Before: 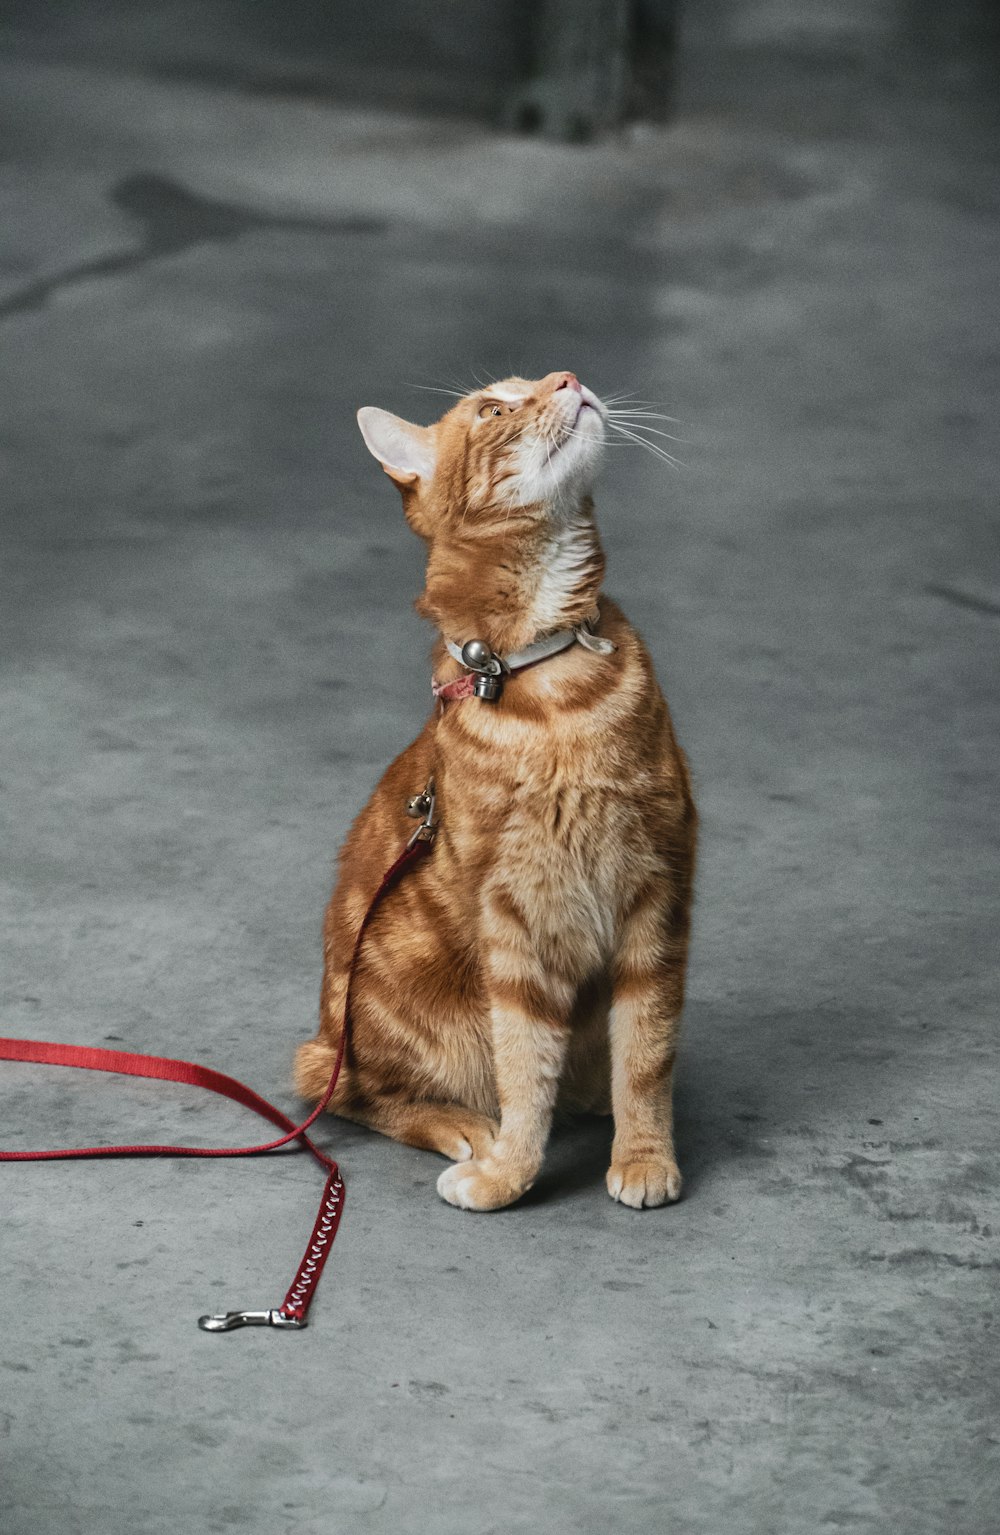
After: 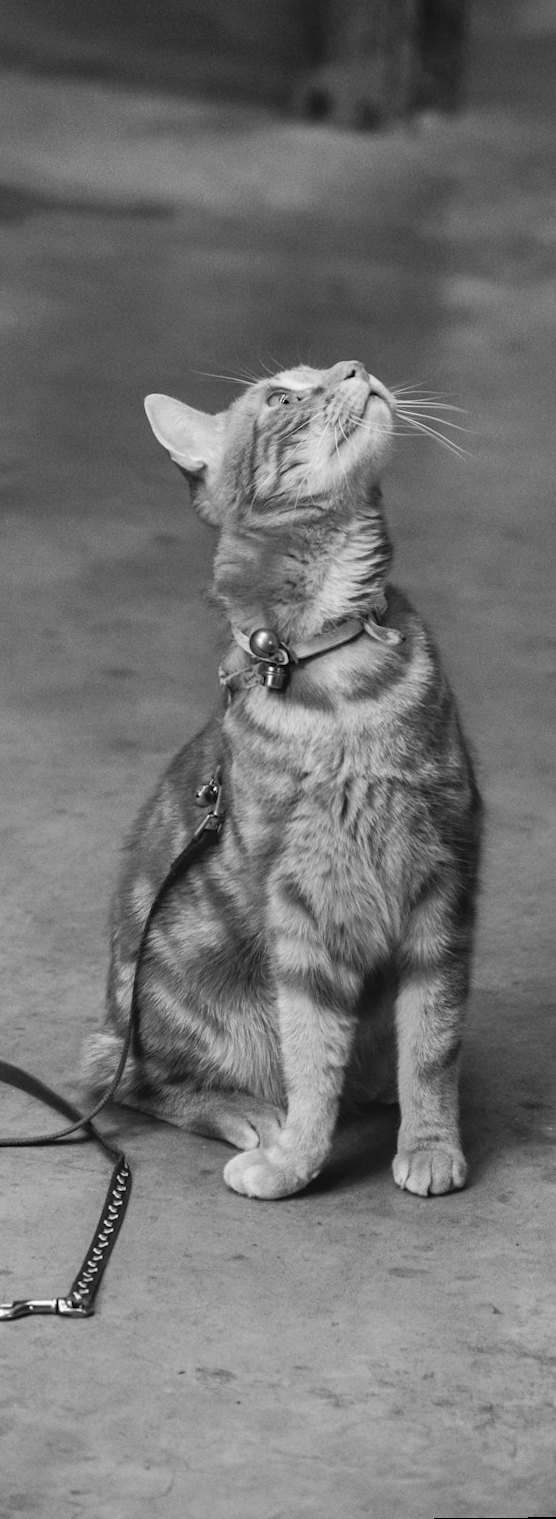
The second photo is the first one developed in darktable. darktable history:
crop: left 21.496%, right 22.254%
rotate and perspective: rotation 0.174°, lens shift (vertical) 0.013, lens shift (horizontal) 0.019, shear 0.001, automatic cropping original format, crop left 0.007, crop right 0.991, crop top 0.016, crop bottom 0.997
monochrome: on, module defaults
